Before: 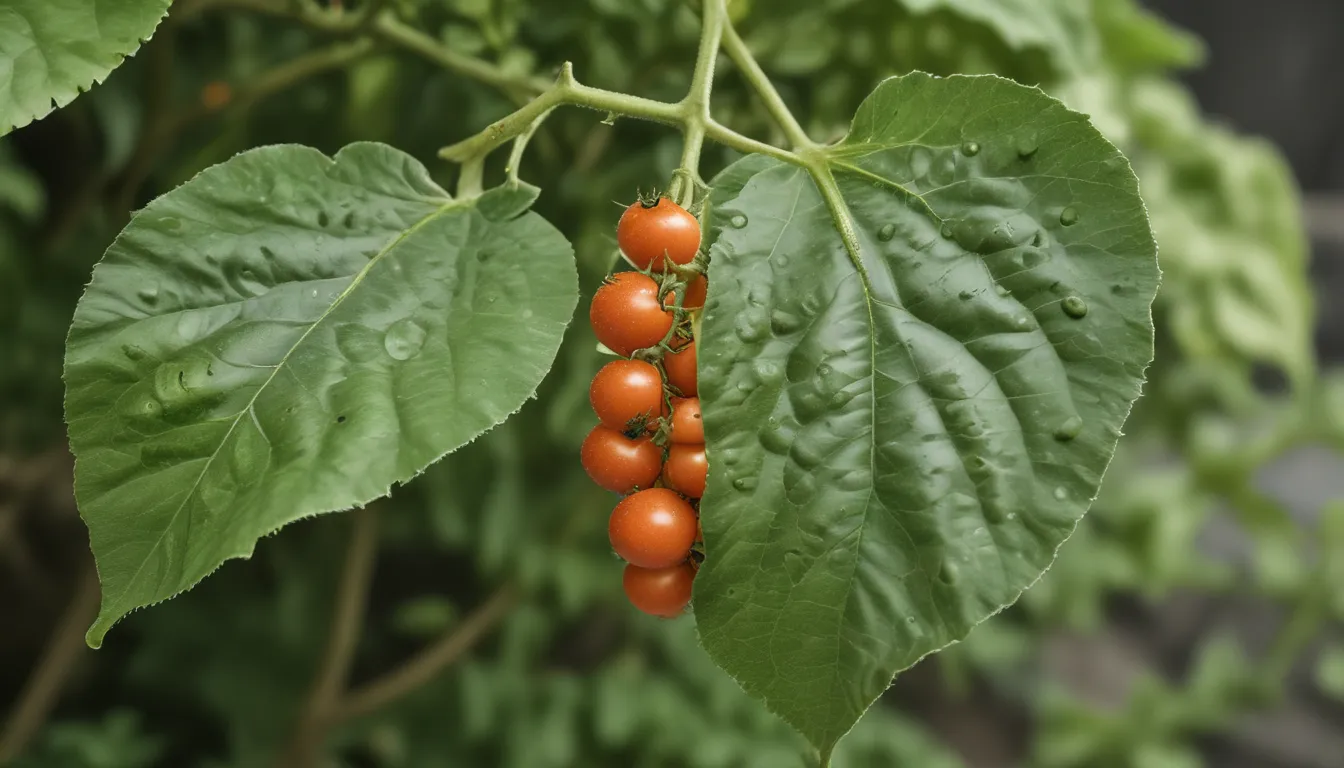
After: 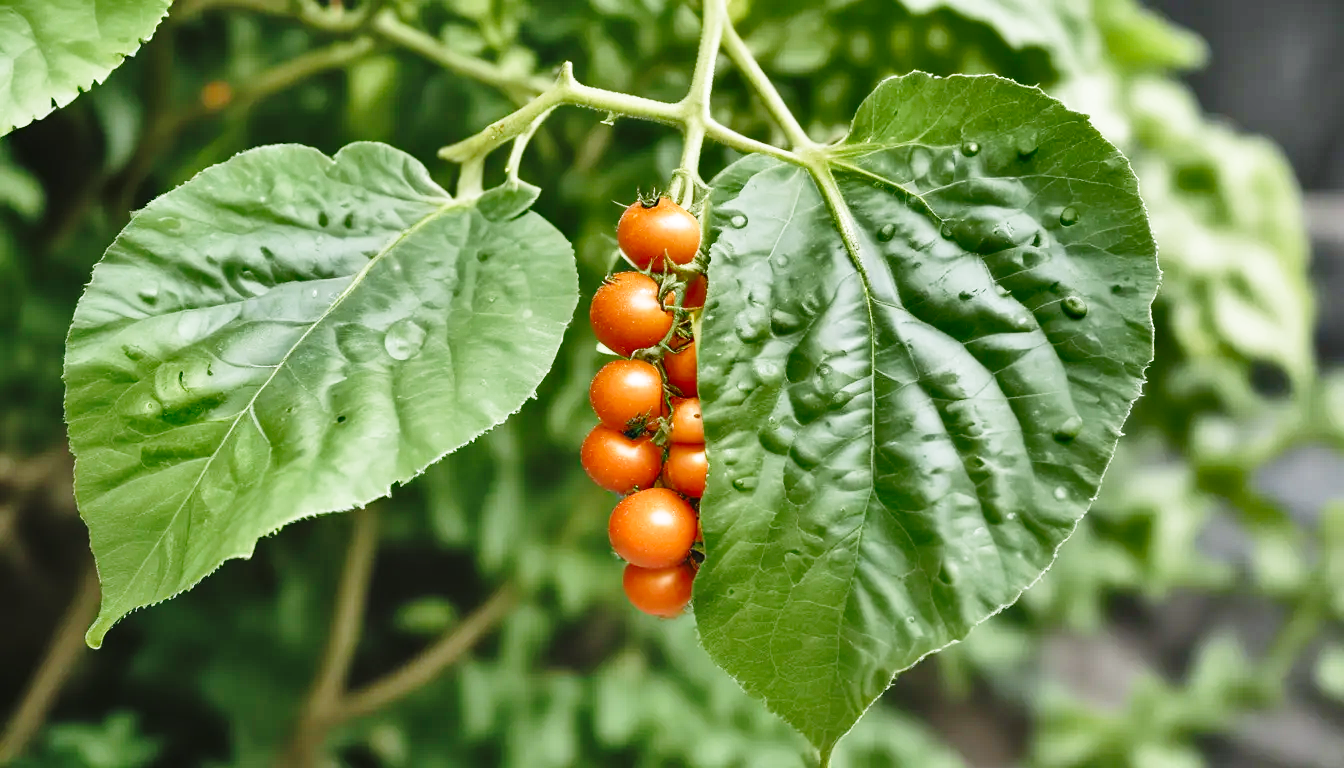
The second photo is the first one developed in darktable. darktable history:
base curve: curves: ch0 [(0, 0) (0.028, 0.03) (0.105, 0.232) (0.387, 0.748) (0.754, 0.968) (1, 1)], fusion 1, exposure shift 0.576, preserve colors none
tone equalizer: -8 EV -0.55 EV
color calibration: illuminant as shot in camera, x 0.358, y 0.373, temperature 4628.91 K
shadows and highlights: shadows 20.91, highlights -82.73, soften with gaussian
